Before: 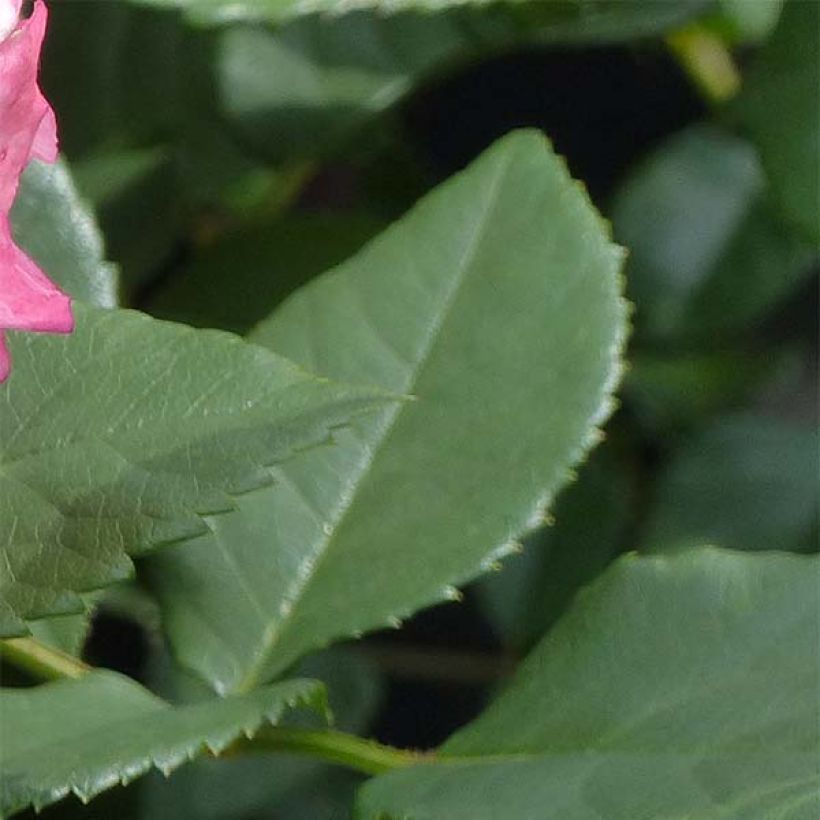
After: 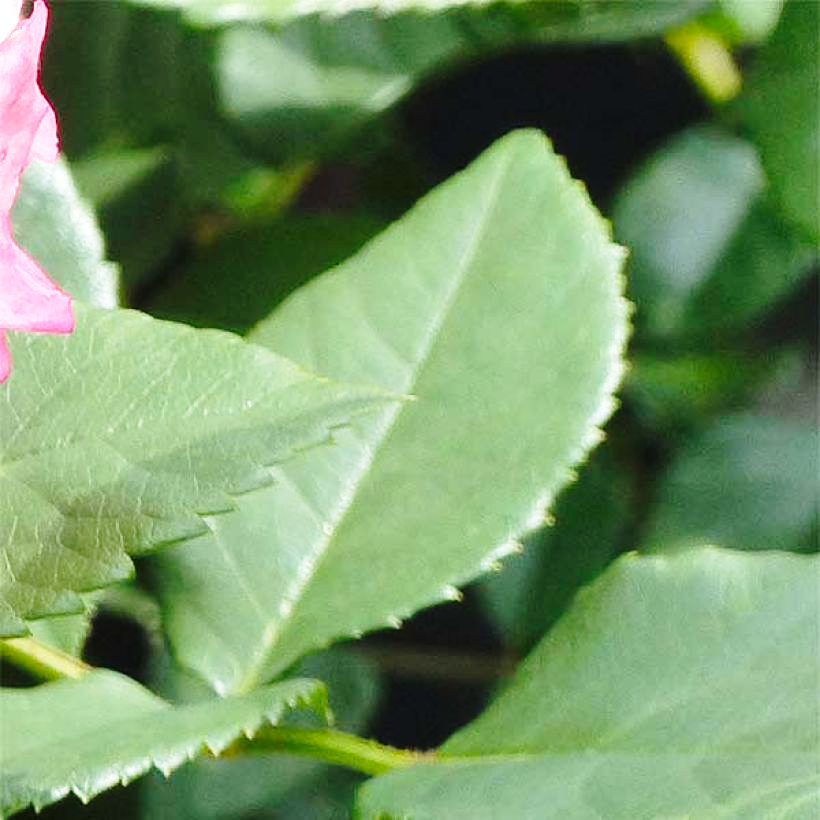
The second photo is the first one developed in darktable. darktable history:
base curve: curves: ch0 [(0, 0) (0.028, 0.03) (0.121, 0.232) (0.46, 0.748) (0.859, 0.968) (1, 1)], preserve colors none
exposure: black level correction 0, exposure 0.7 EV, compensate exposure bias true, compensate highlight preservation false
